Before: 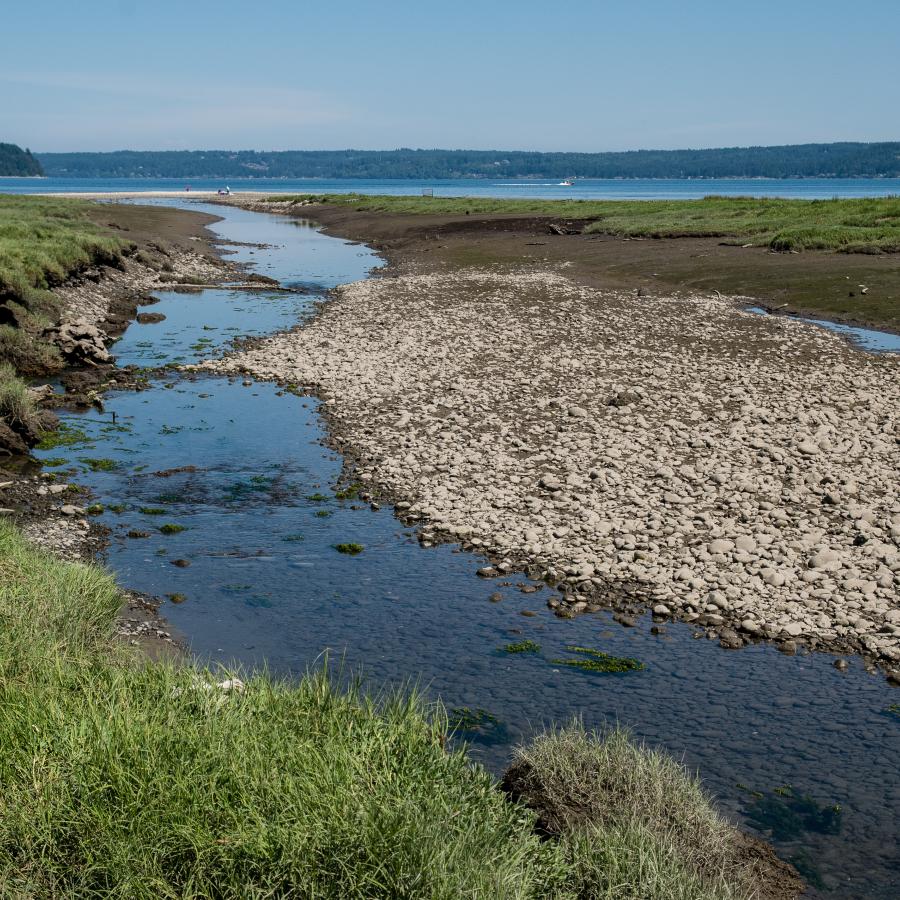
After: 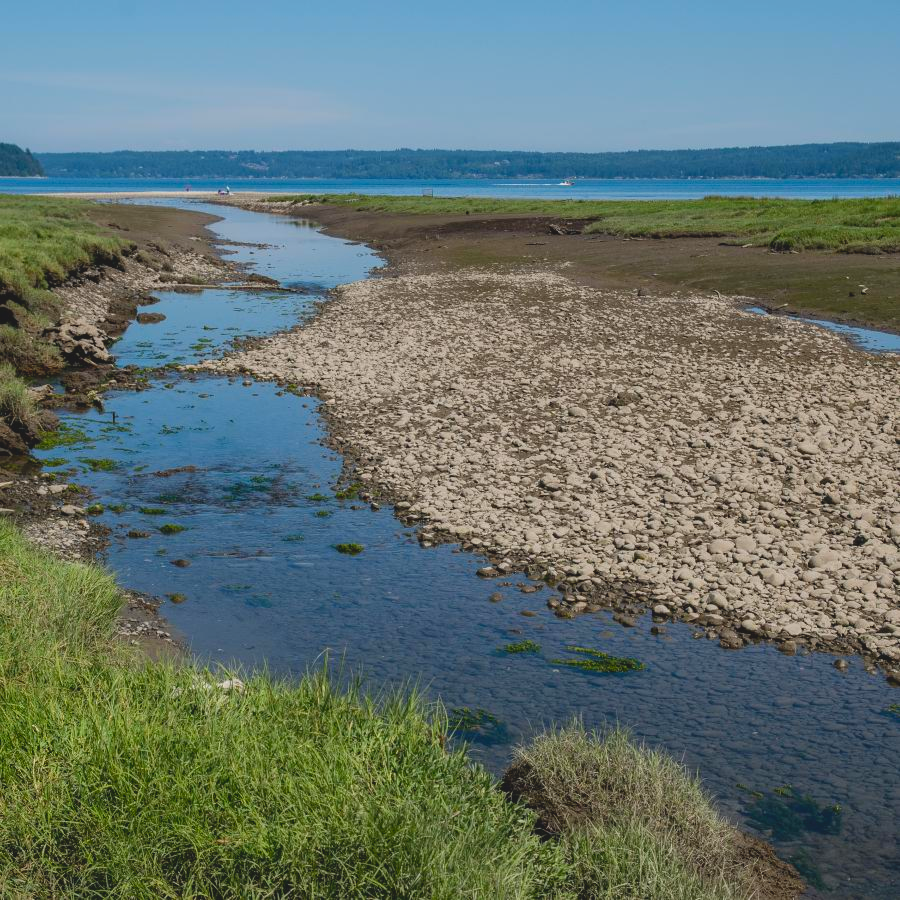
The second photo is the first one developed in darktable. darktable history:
contrast brightness saturation: contrast -0.19, saturation 0.19
